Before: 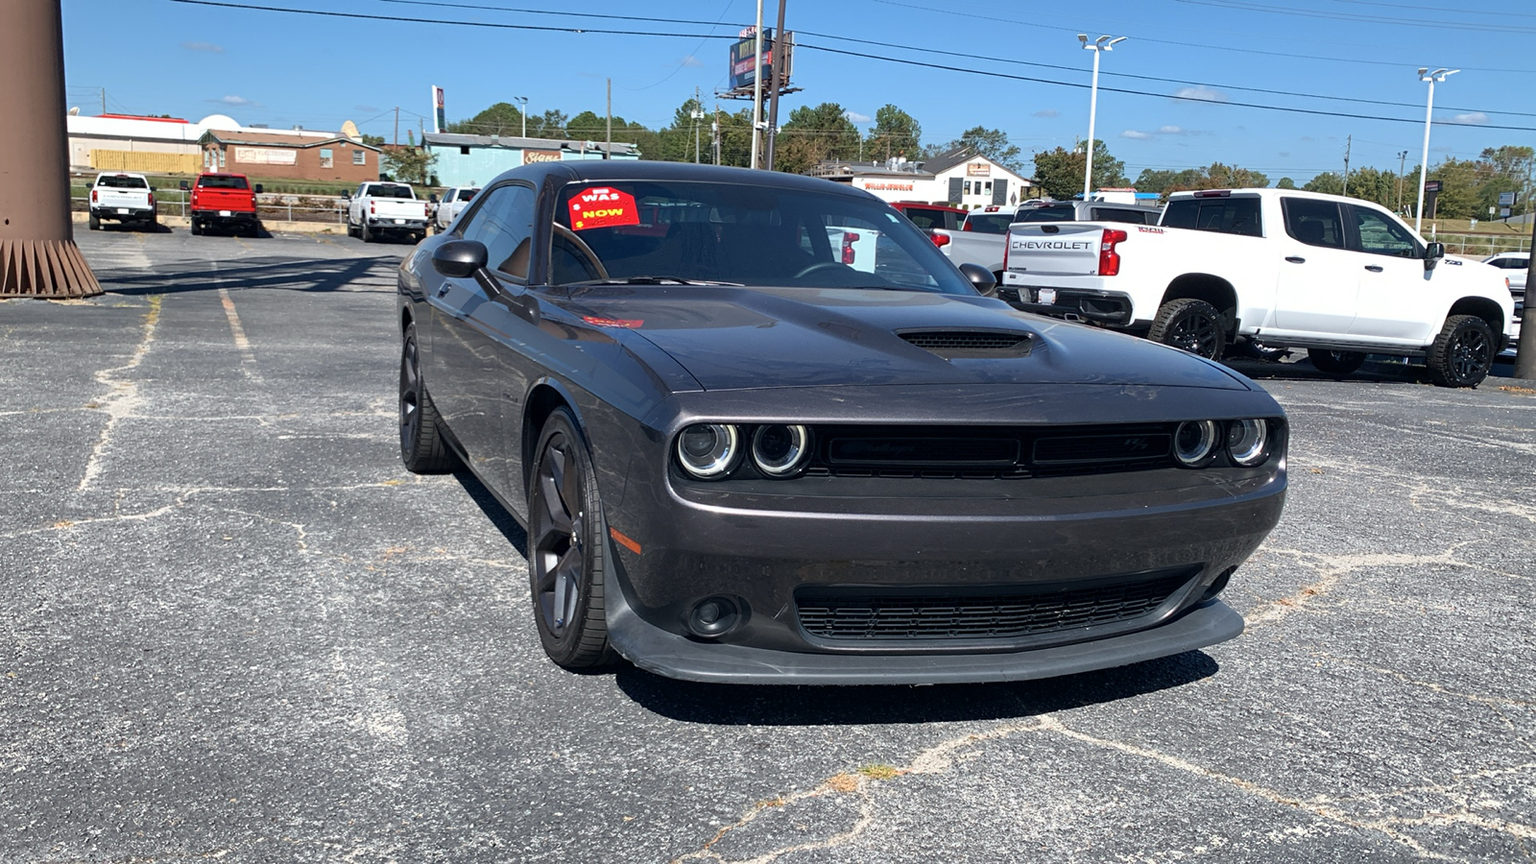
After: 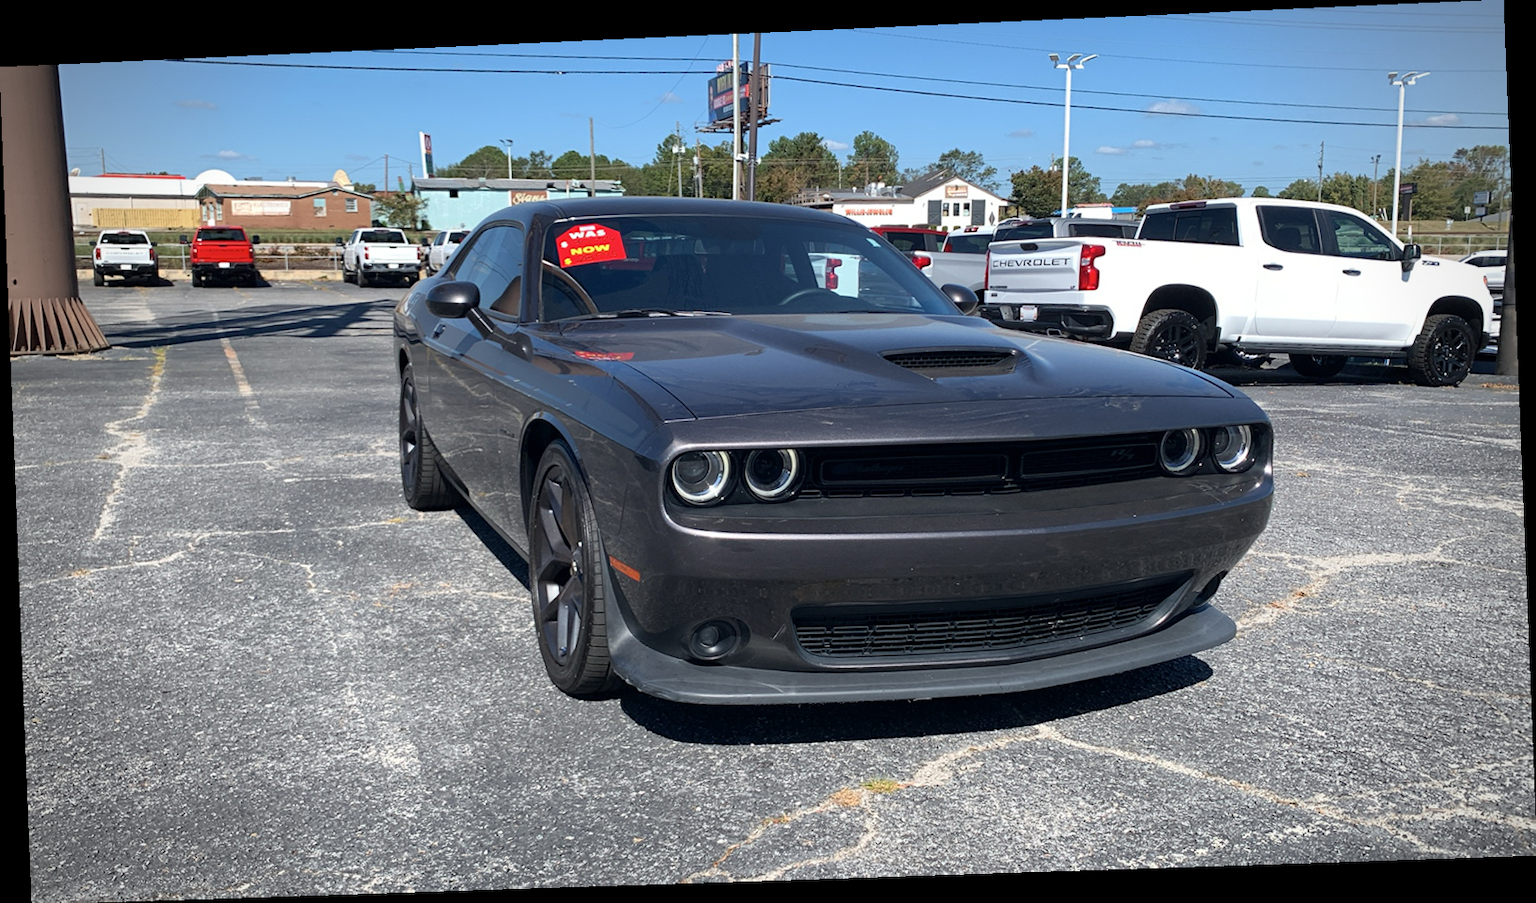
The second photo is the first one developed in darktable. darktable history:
vignetting: width/height ratio 1.094
rotate and perspective: rotation -2.22°, lens shift (horizontal) -0.022, automatic cropping off
